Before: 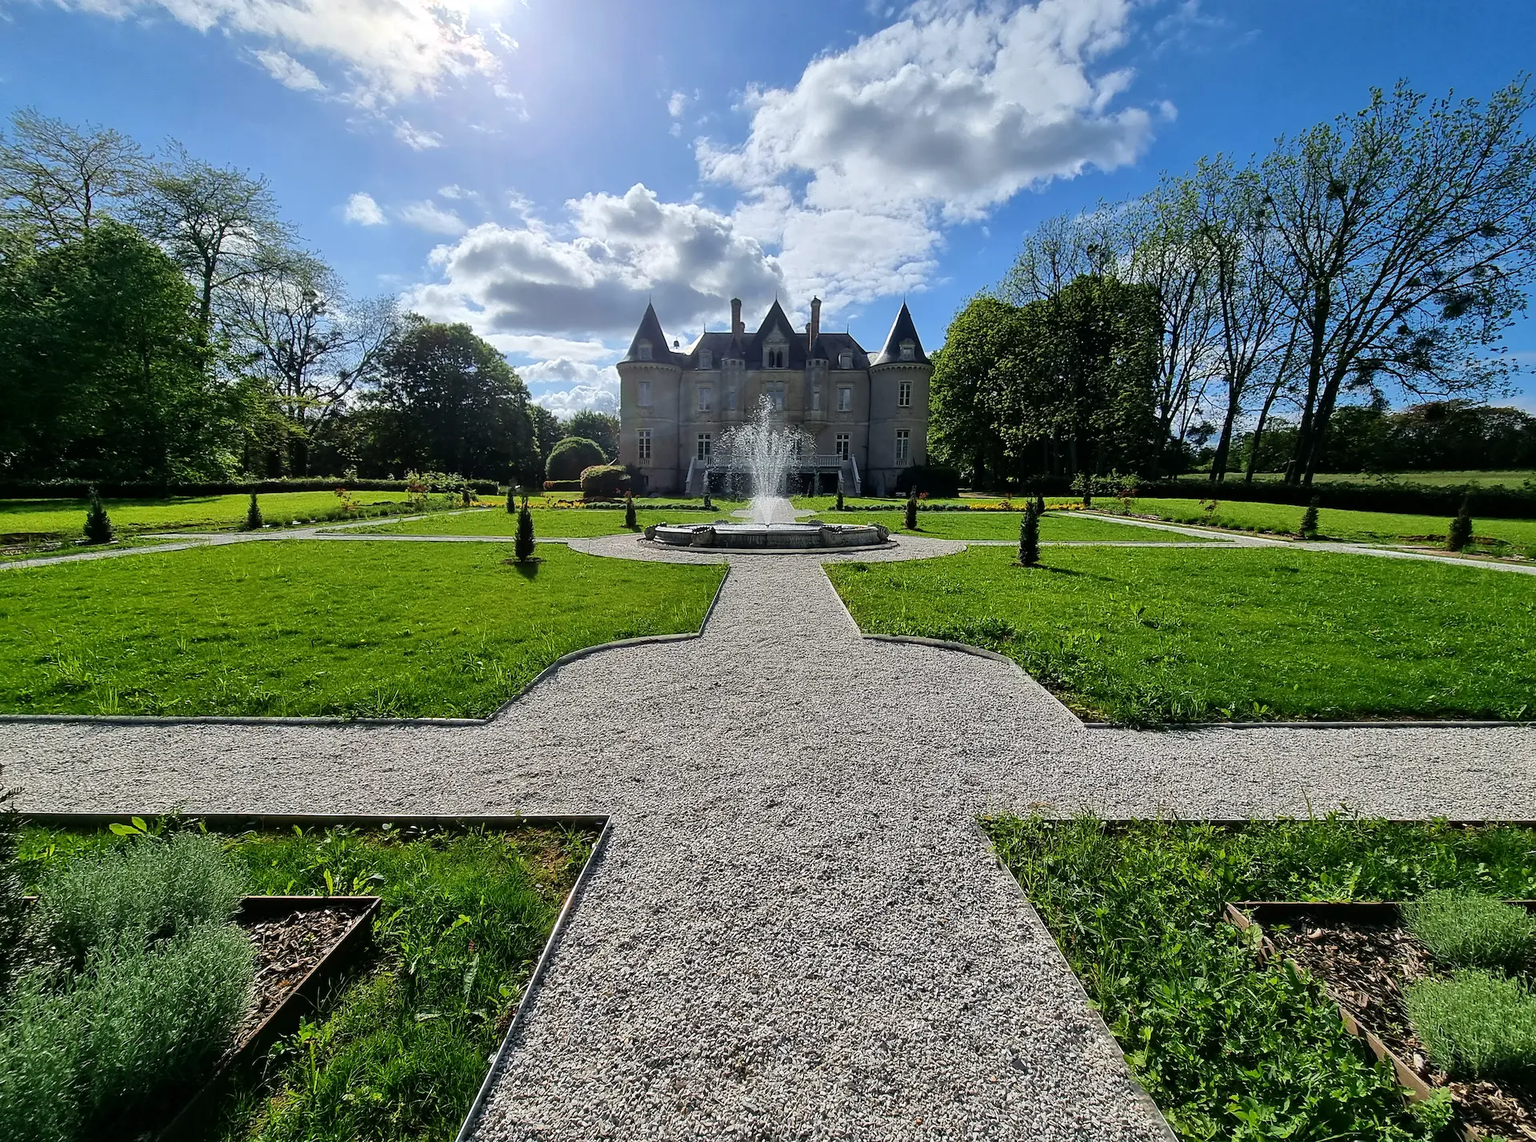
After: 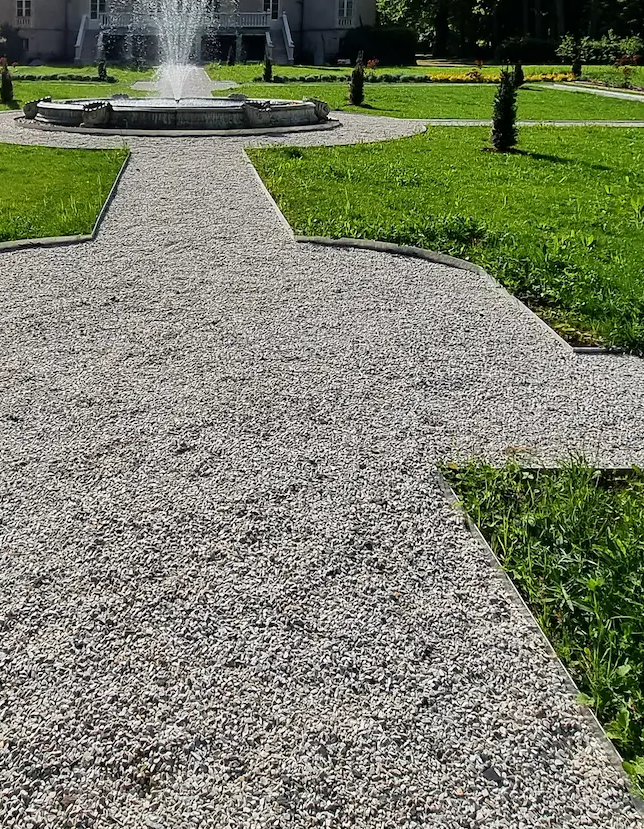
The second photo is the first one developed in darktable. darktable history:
crop: left 40.749%, top 39.02%, right 25.659%, bottom 2.862%
tone equalizer: on, module defaults
